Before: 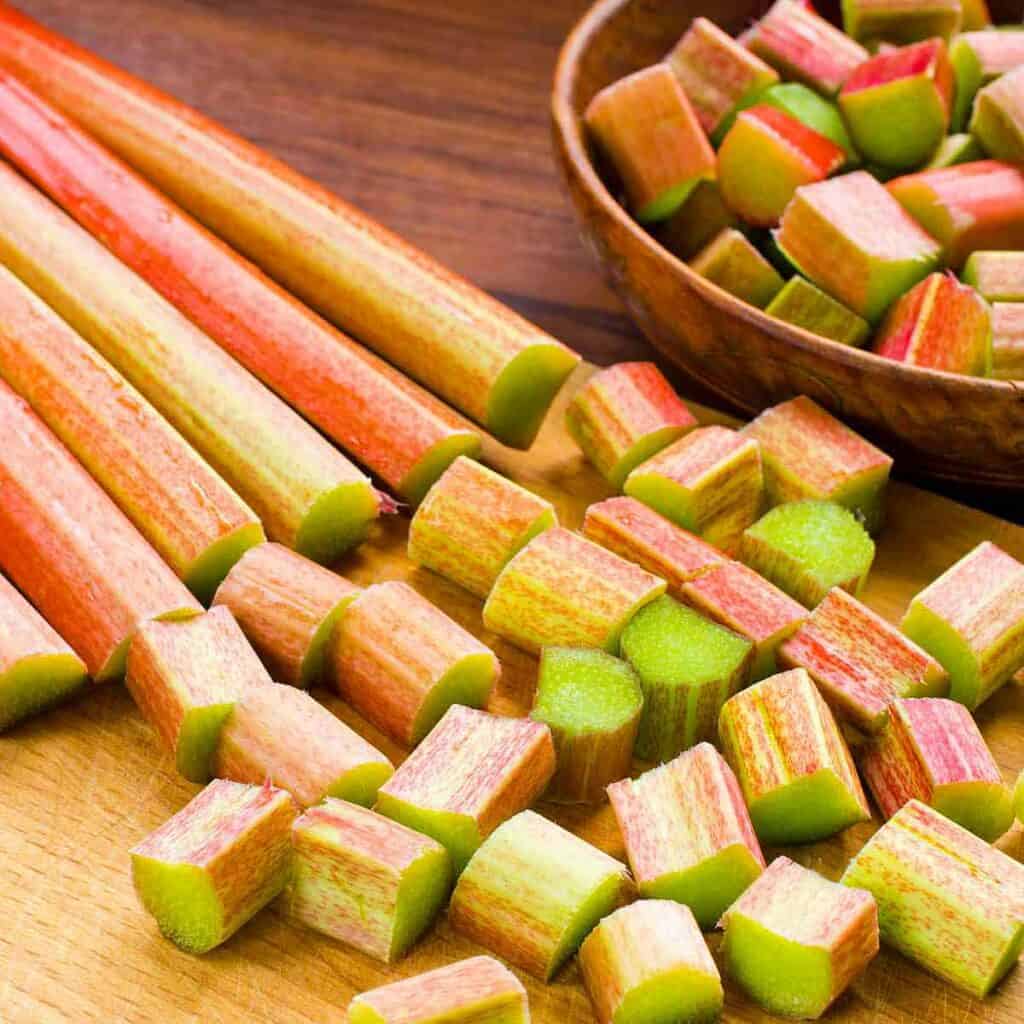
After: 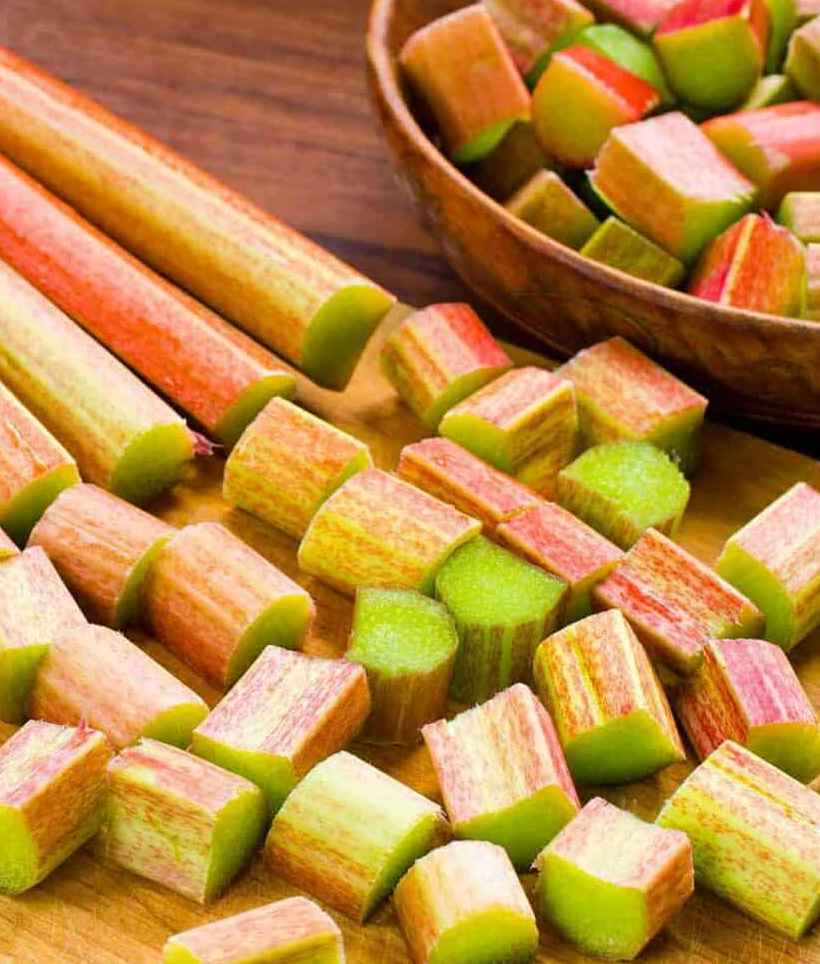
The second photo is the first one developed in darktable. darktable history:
crop and rotate: left 18.128%, top 5.846%, right 1.784%
